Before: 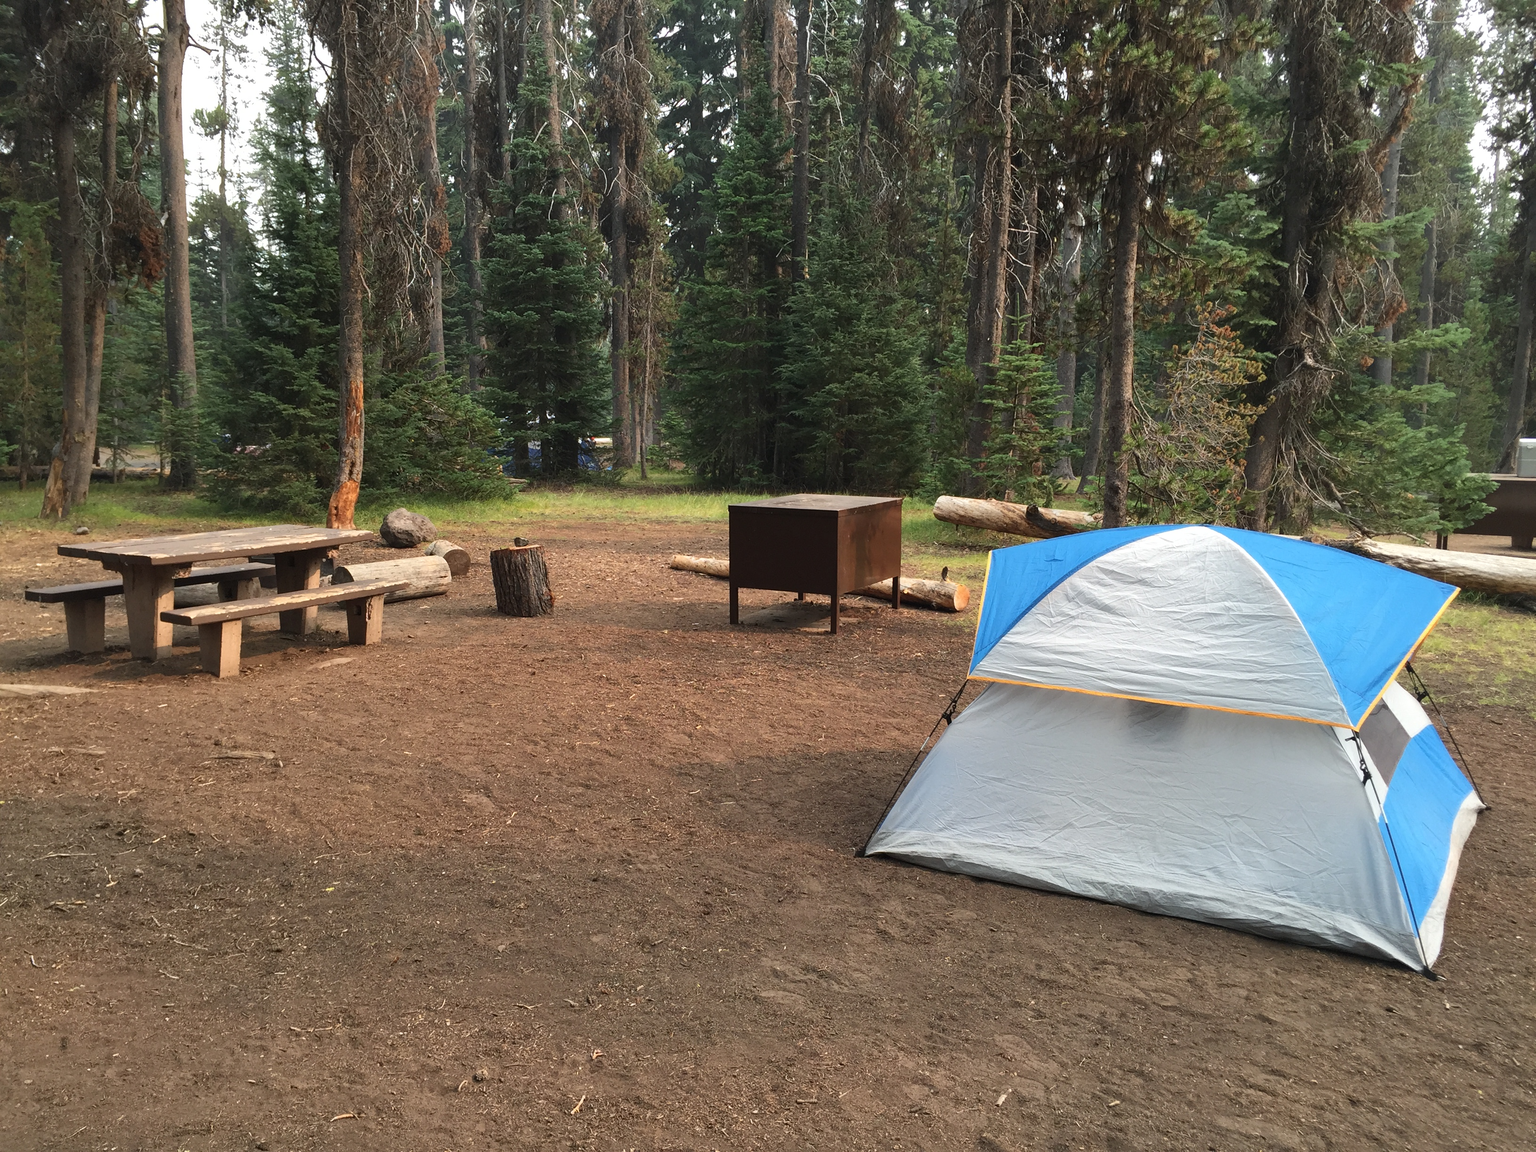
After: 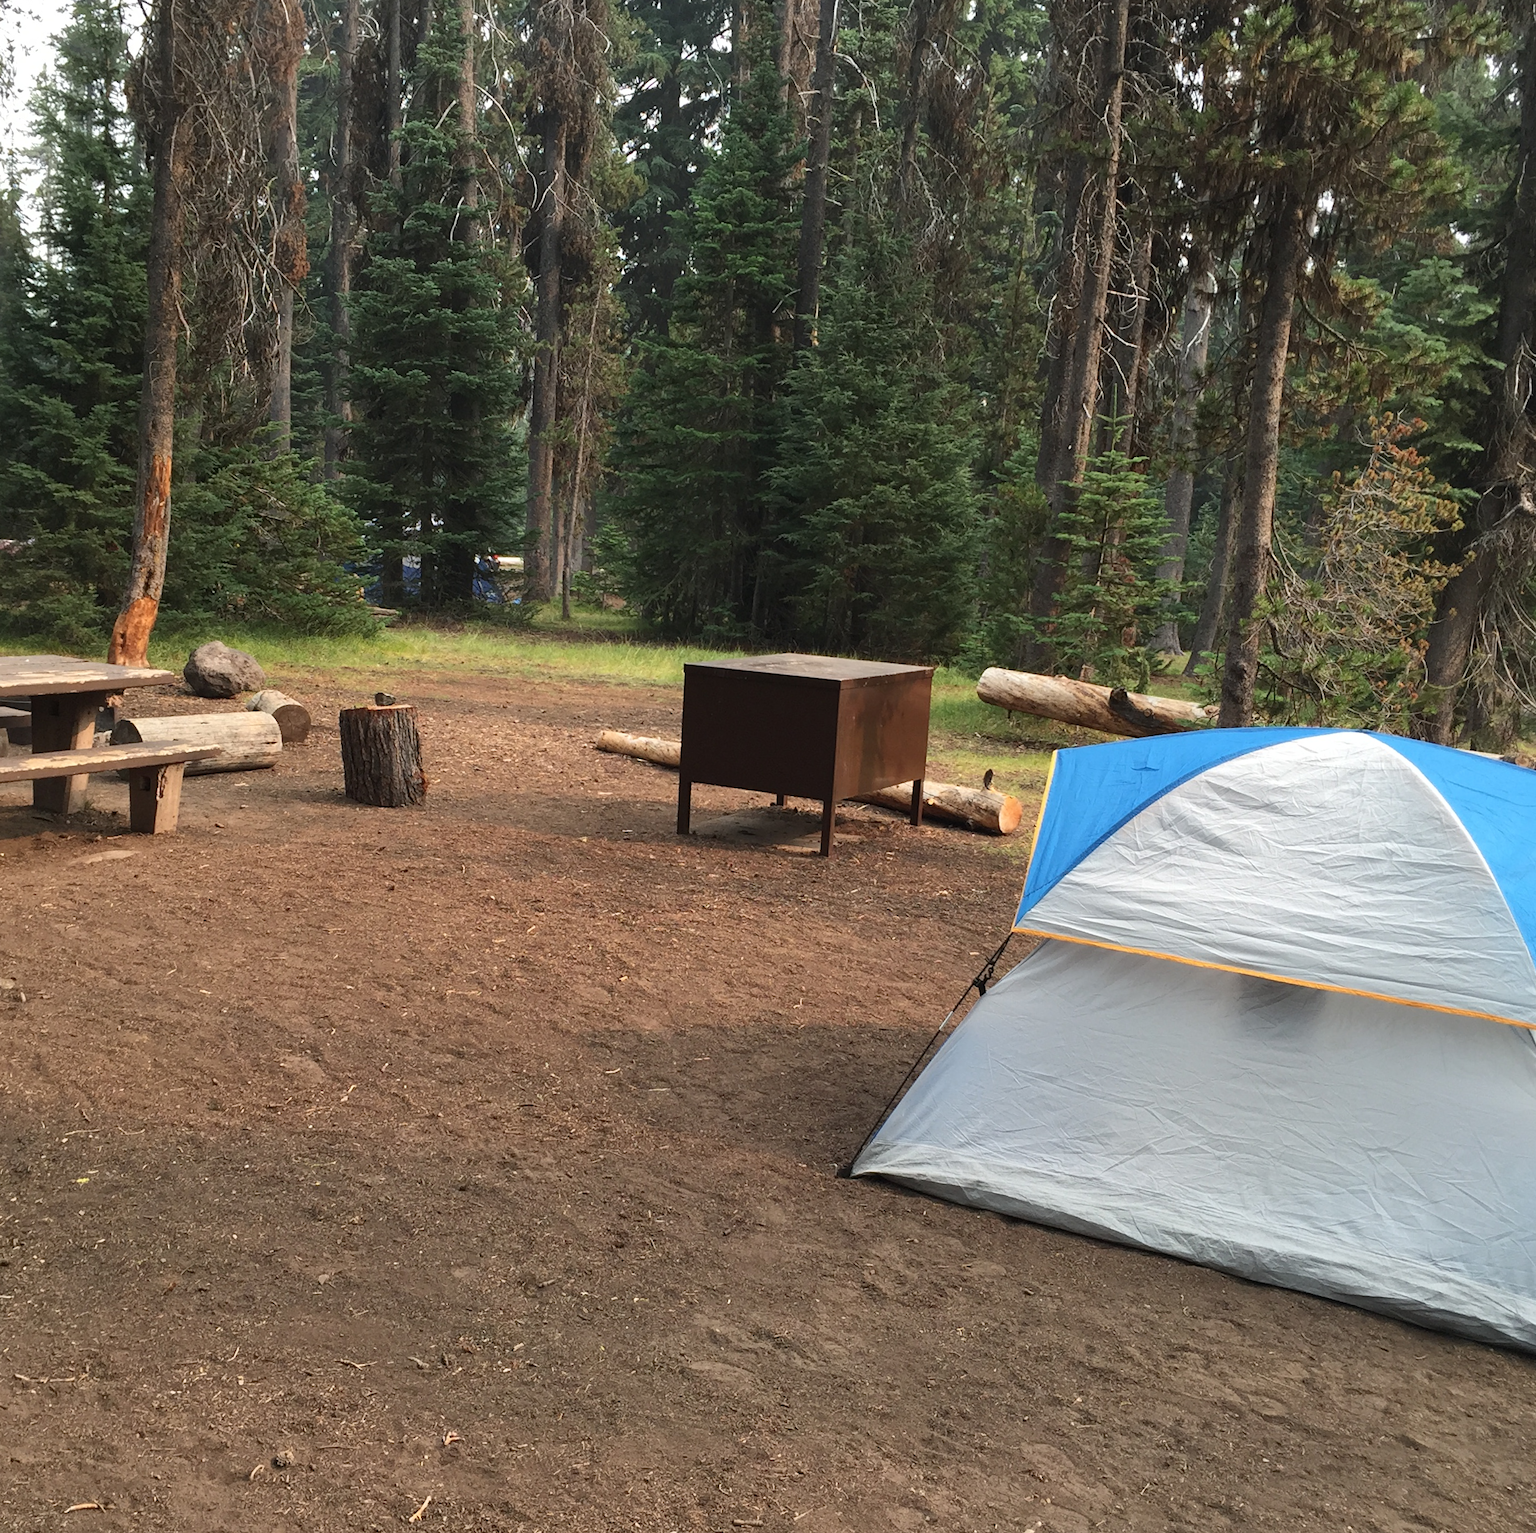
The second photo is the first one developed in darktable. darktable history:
crop and rotate: angle -3.27°, left 14.139%, top 0.032%, right 10.845%, bottom 0.091%
